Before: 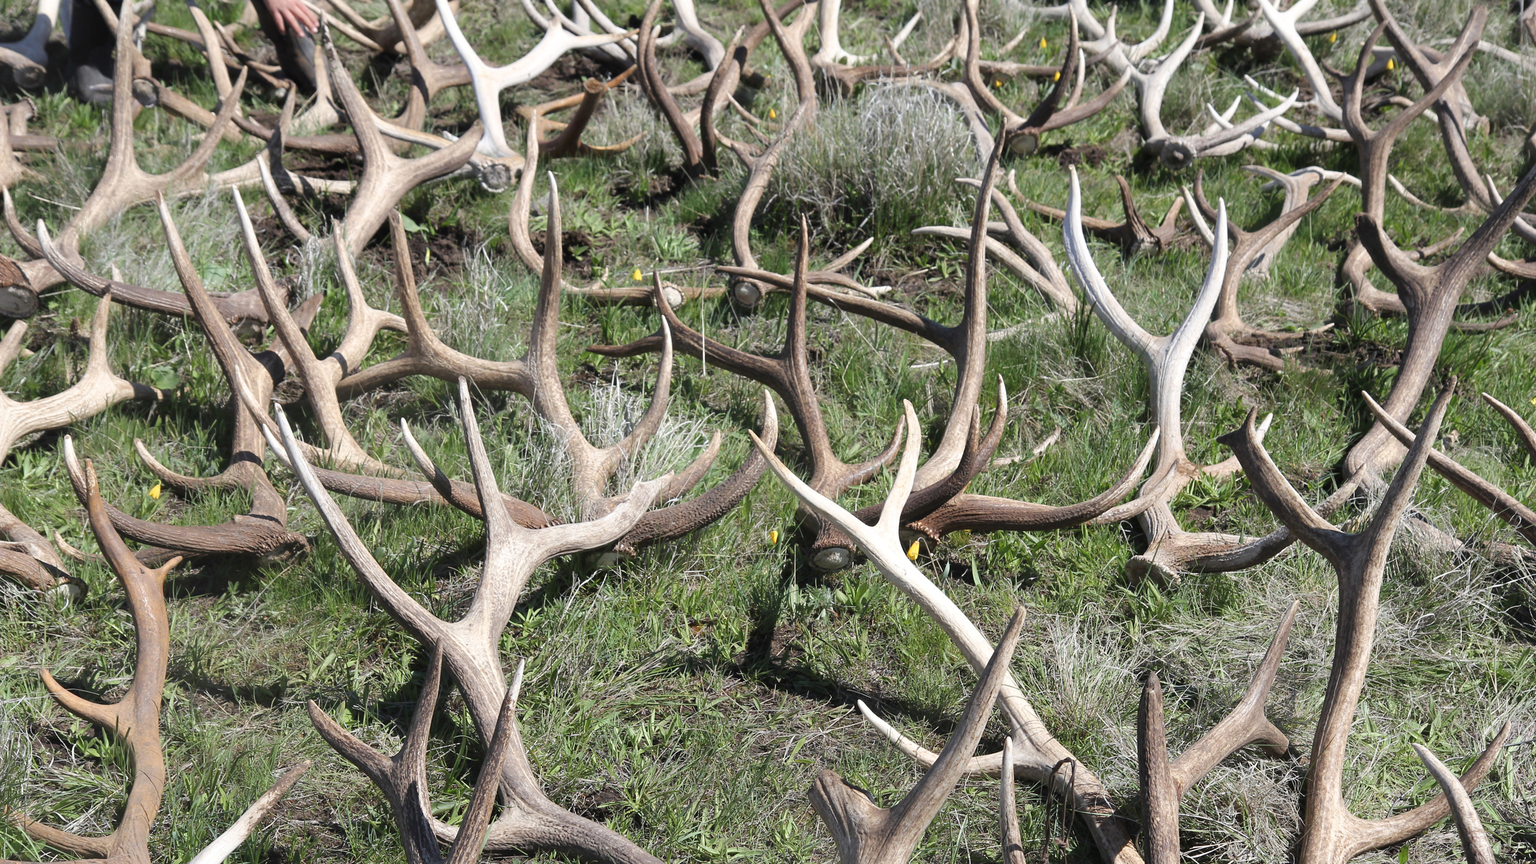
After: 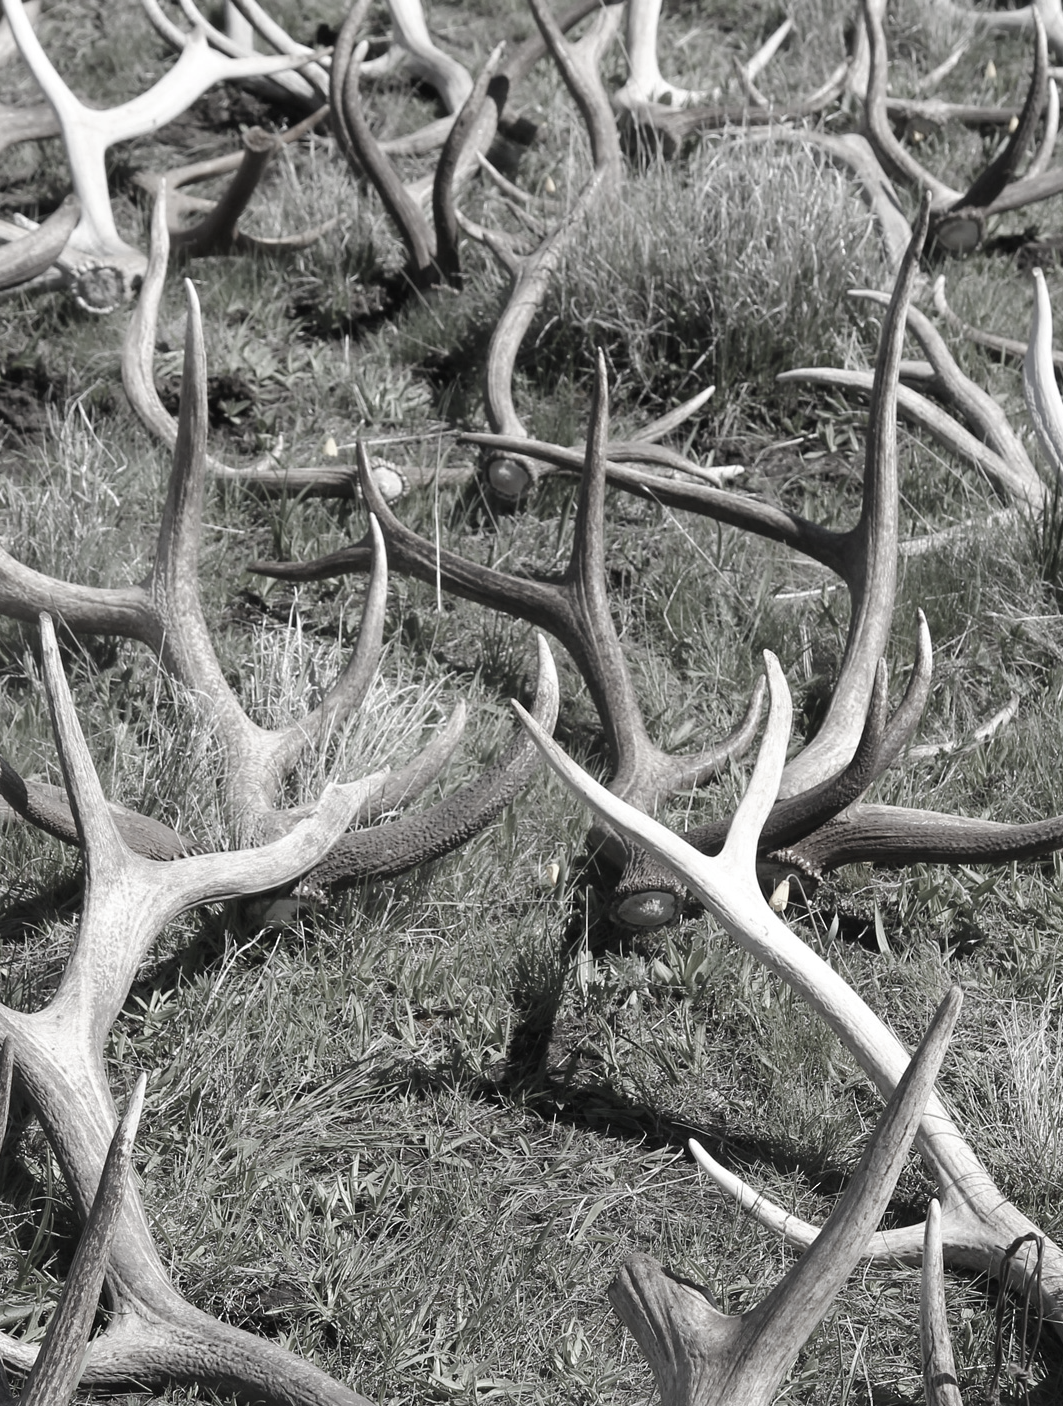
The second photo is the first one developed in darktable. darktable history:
color balance rgb: perceptual saturation grading › global saturation 25.139%, perceptual saturation grading › highlights -50.59%, perceptual saturation grading › shadows 30.528%, global vibrance 9.733%
crop: left 28.297%, right 29.143%
sharpen: radius 2.887, amount 0.853, threshold 47.172
color correction: highlights b* 0.033, saturation 0.142
